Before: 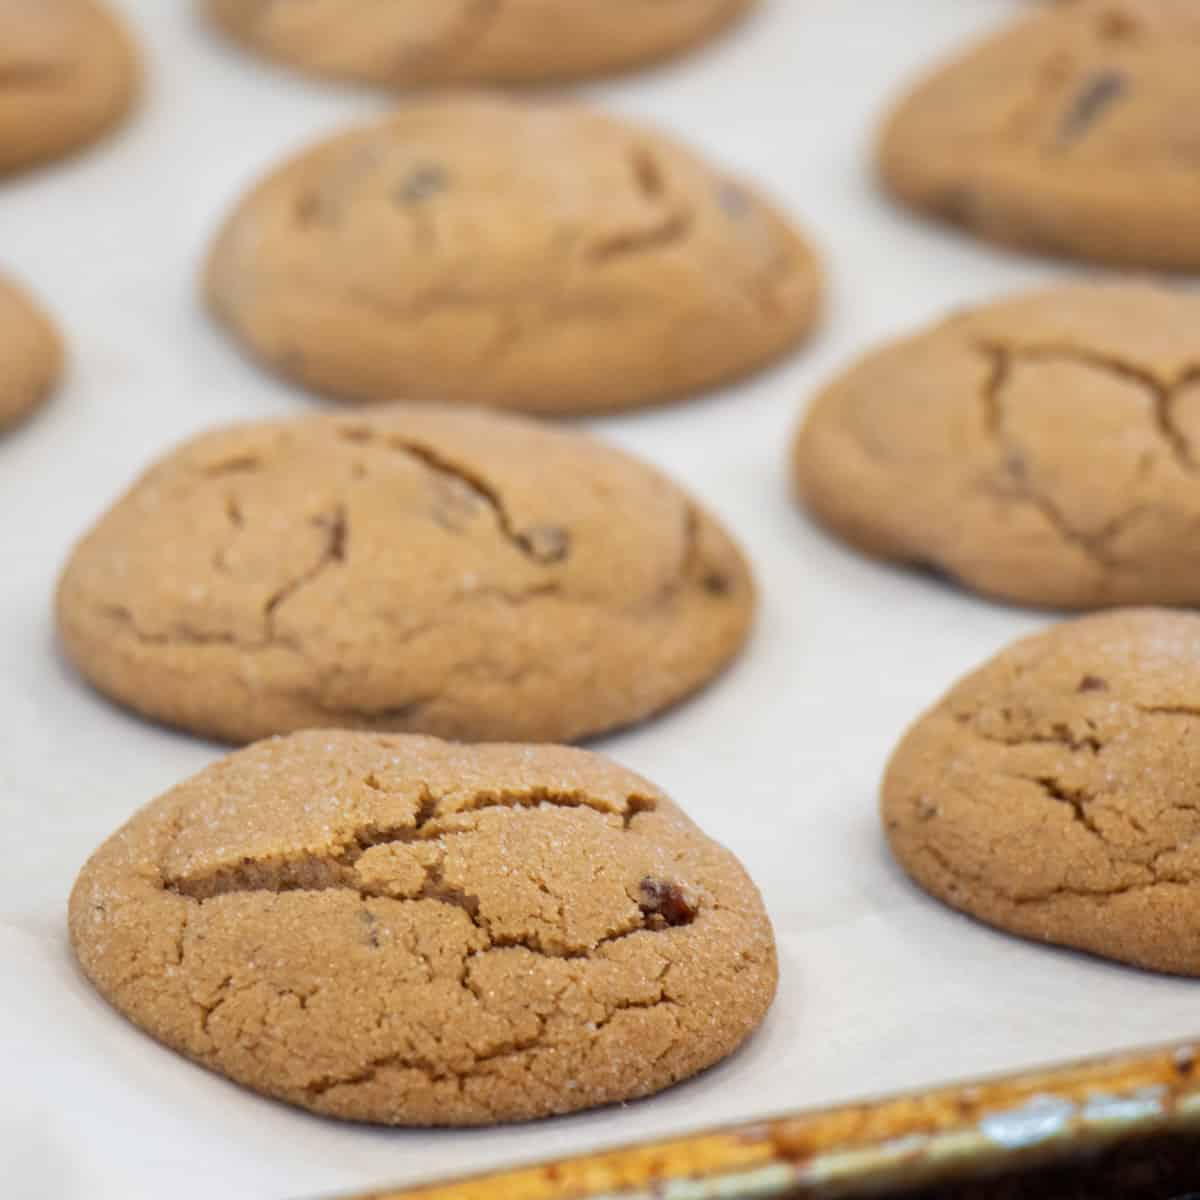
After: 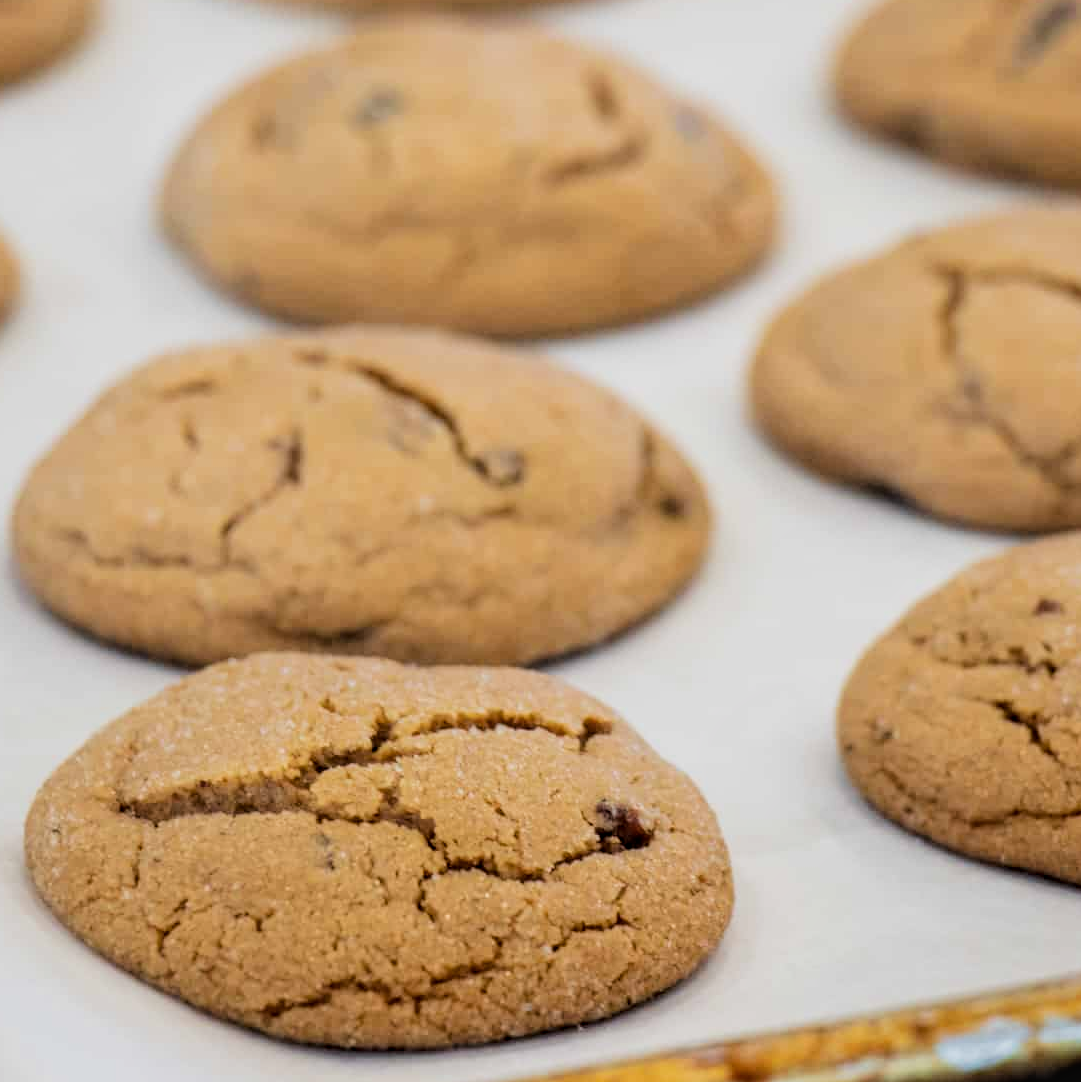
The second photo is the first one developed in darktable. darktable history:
filmic rgb: black relative exposure -5.04 EV, white relative exposure 3.98 EV, threshold 5.95 EV, hardness 2.89, contrast 1.298, enable highlight reconstruction true
color balance rgb: shadows lift › chroma 0.889%, shadows lift › hue 112.52°, perceptual saturation grading › global saturation 0.514%, global vibrance 20%
crop: left 3.718%, top 6.478%, right 6.188%, bottom 3.281%
local contrast: on, module defaults
